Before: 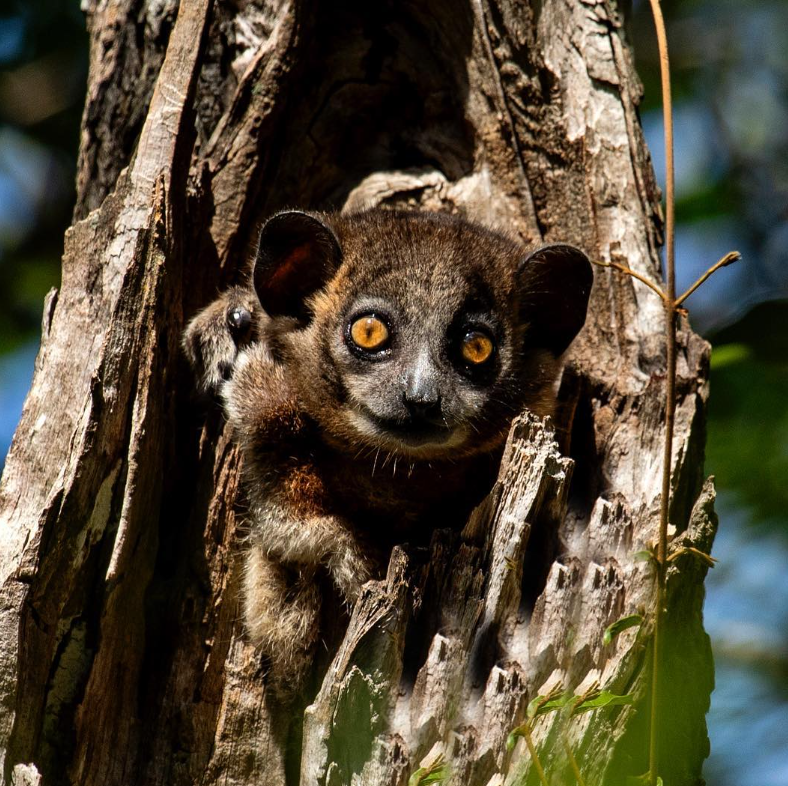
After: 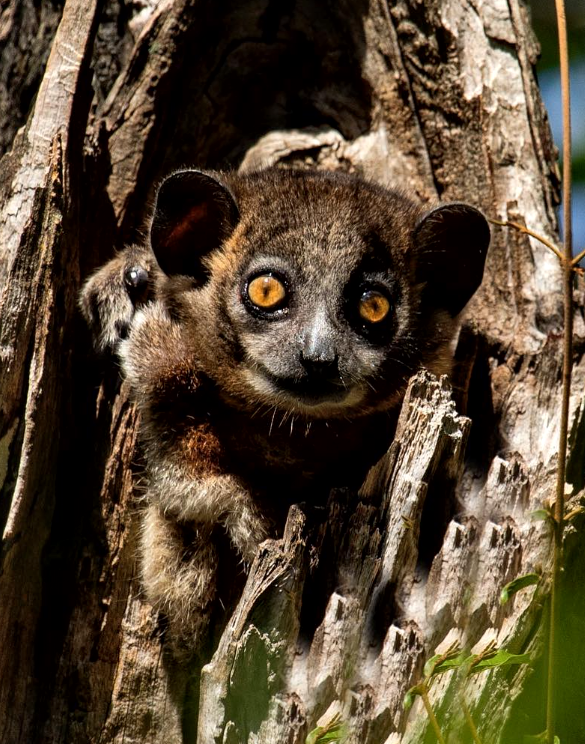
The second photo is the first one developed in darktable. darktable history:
crop and rotate: left 13.15%, top 5.251%, right 12.609%
local contrast: mode bilateral grid, contrast 20, coarseness 50, detail 140%, midtone range 0.2
